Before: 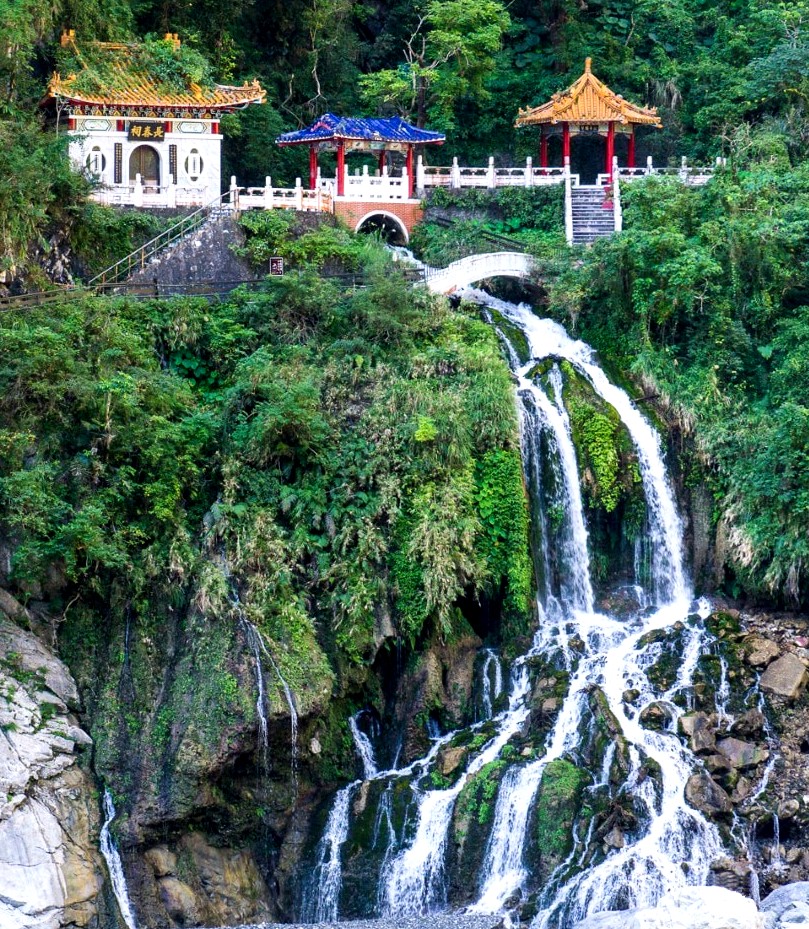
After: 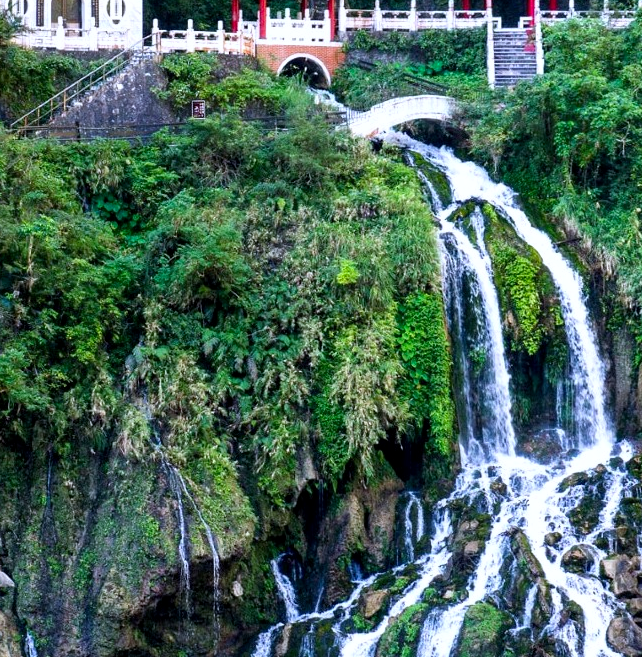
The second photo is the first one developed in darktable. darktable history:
exposure: black level correction 0.001, exposure 0.014 EV, compensate highlight preservation false
white balance: red 0.984, blue 1.059
vibrance: on, module defaults
crop: left 9.712%, top 16.928%, right 10.845%, bottom 12.332%
